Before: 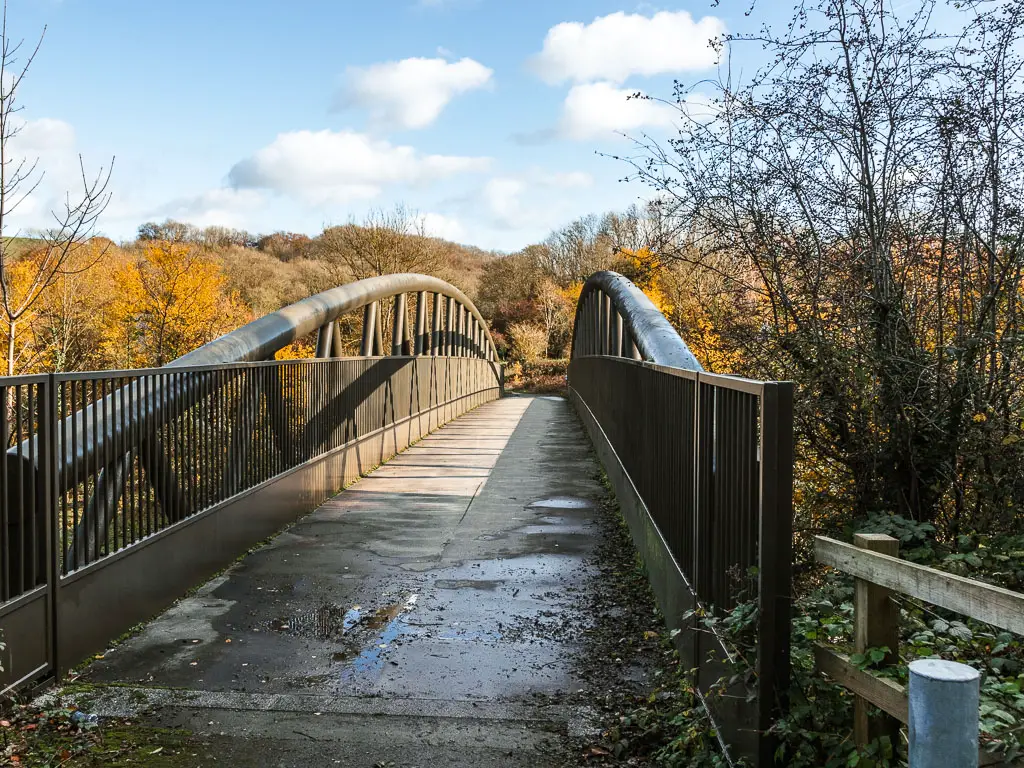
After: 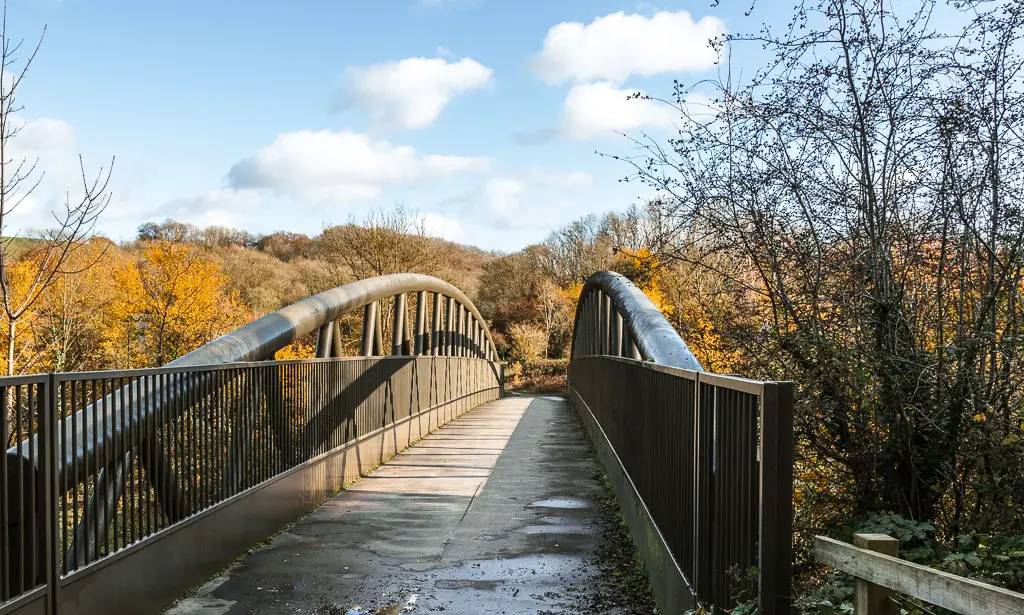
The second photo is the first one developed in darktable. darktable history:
crop: bottom 19.631%
